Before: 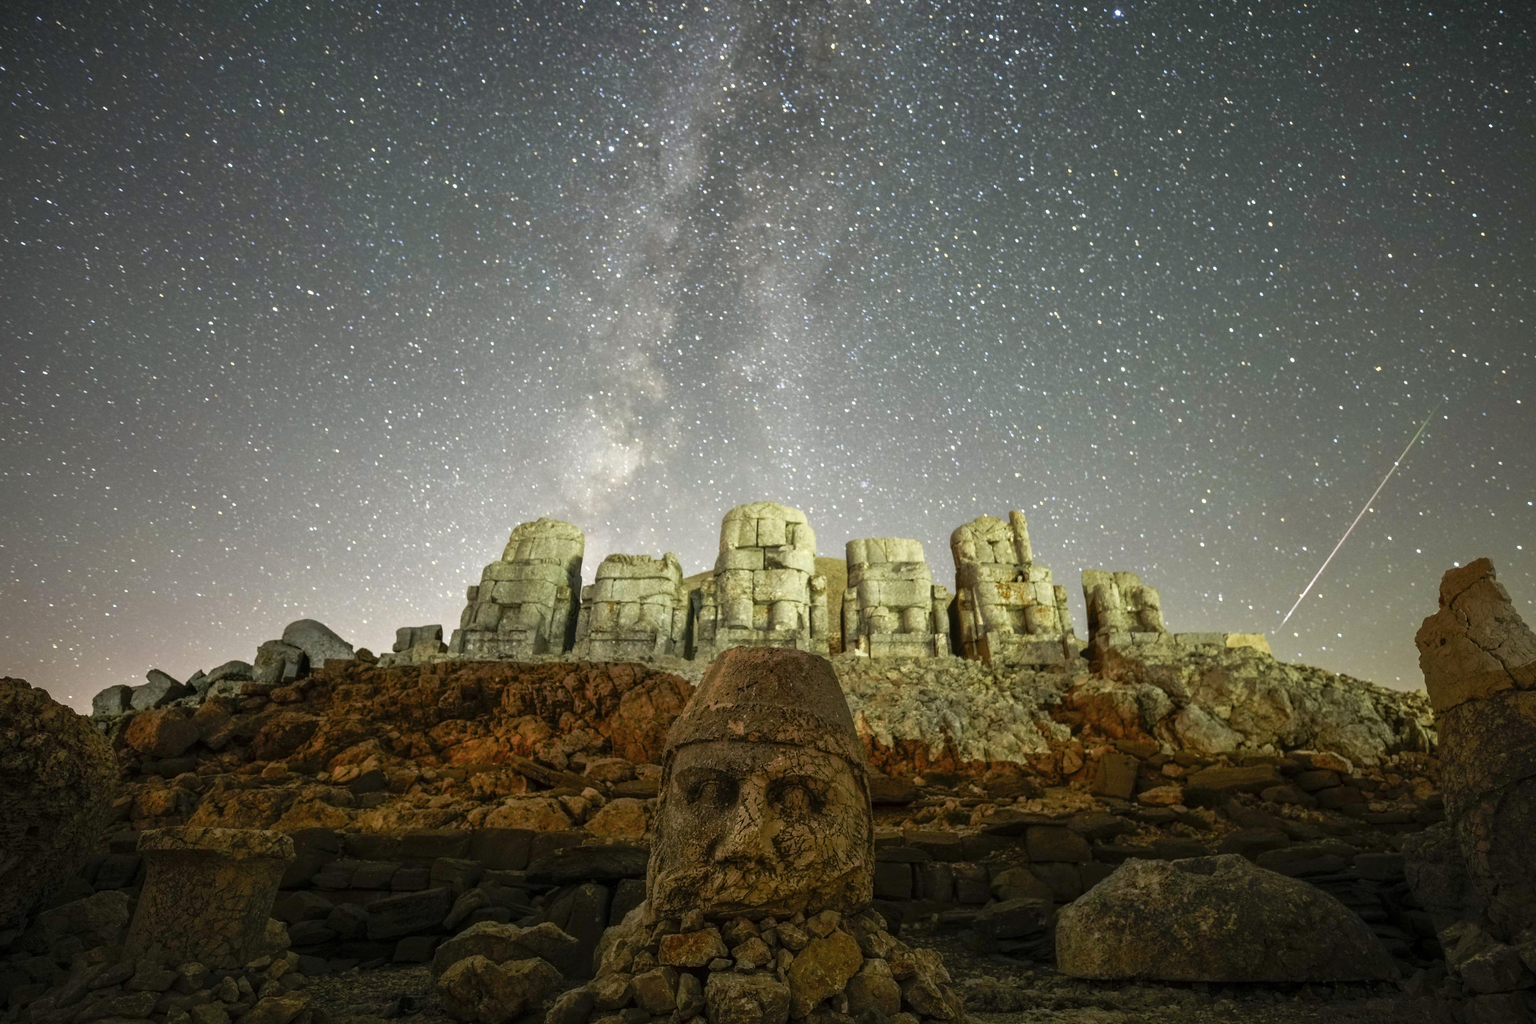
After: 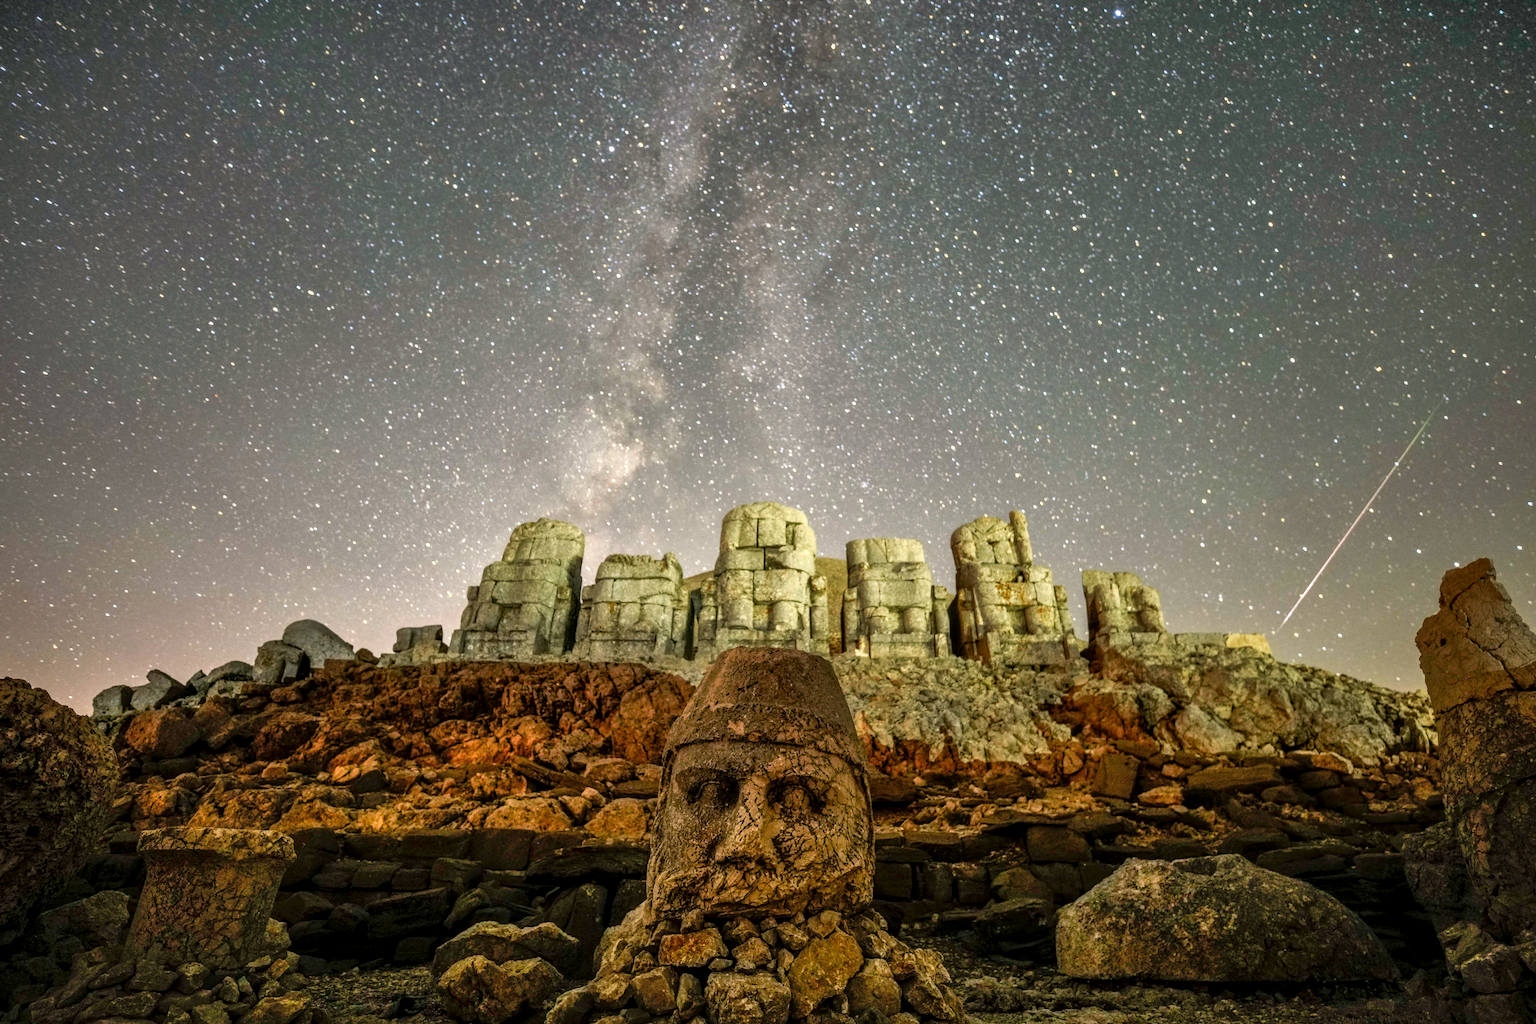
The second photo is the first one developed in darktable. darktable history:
shadows and highlights: shadows 53, soften with gaussian
local contrast: on, module defaults
color correction: highlights a* 3.84, highlights b* 5.07
